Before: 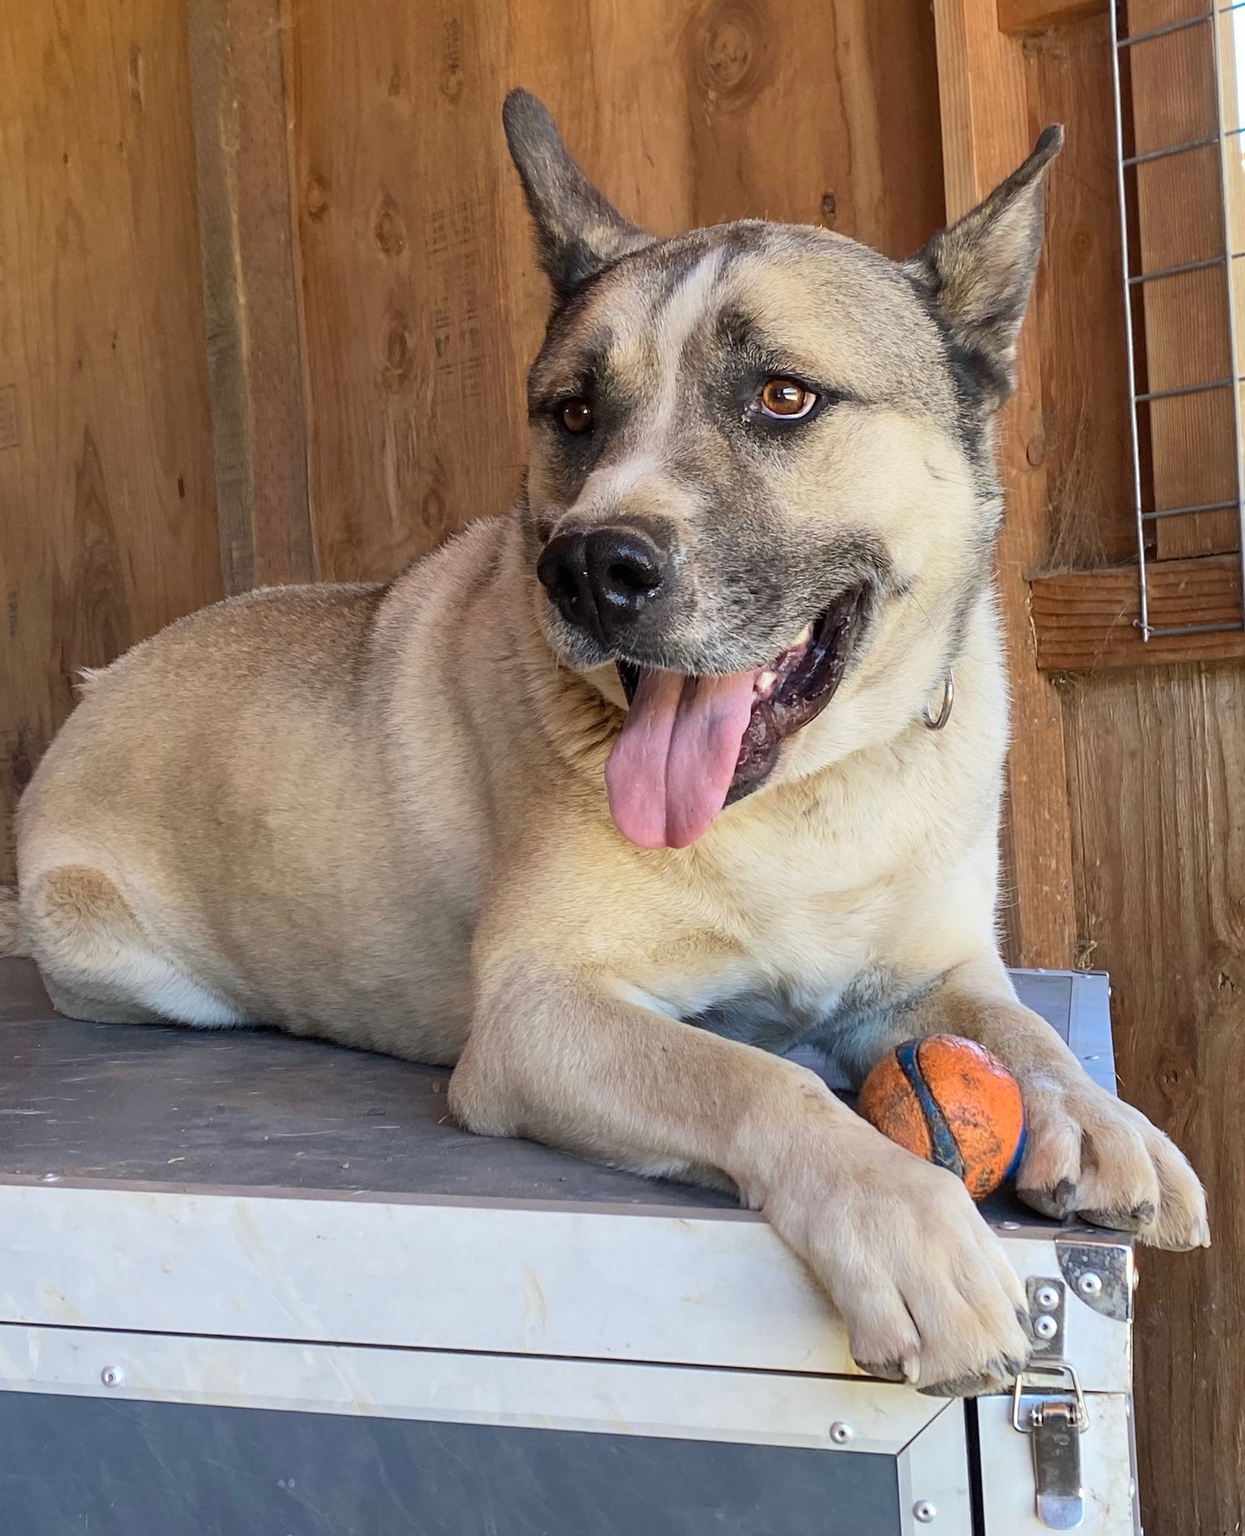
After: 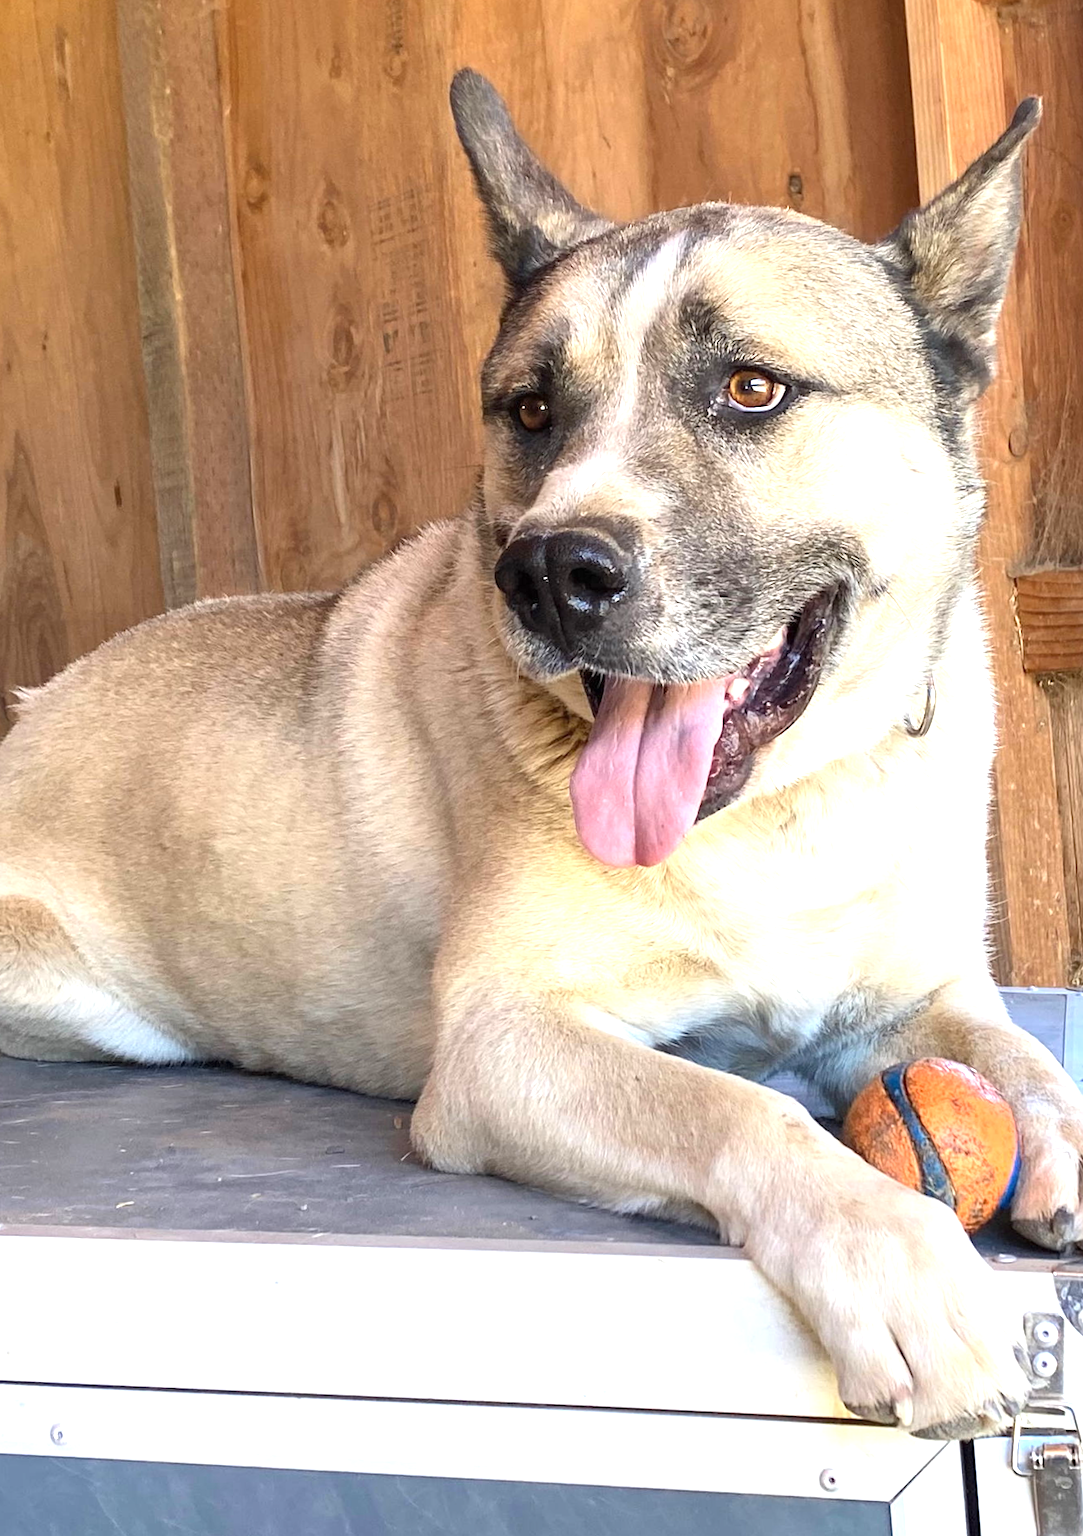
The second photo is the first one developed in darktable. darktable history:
crop and rotate: angle 1°, left 4.281%, top 0.642%, right 11.383%, bottom 2.486%
exposure: black level correction 0, exposure 1 EV, compensate exposure bias true, compensate highlight preservation false
